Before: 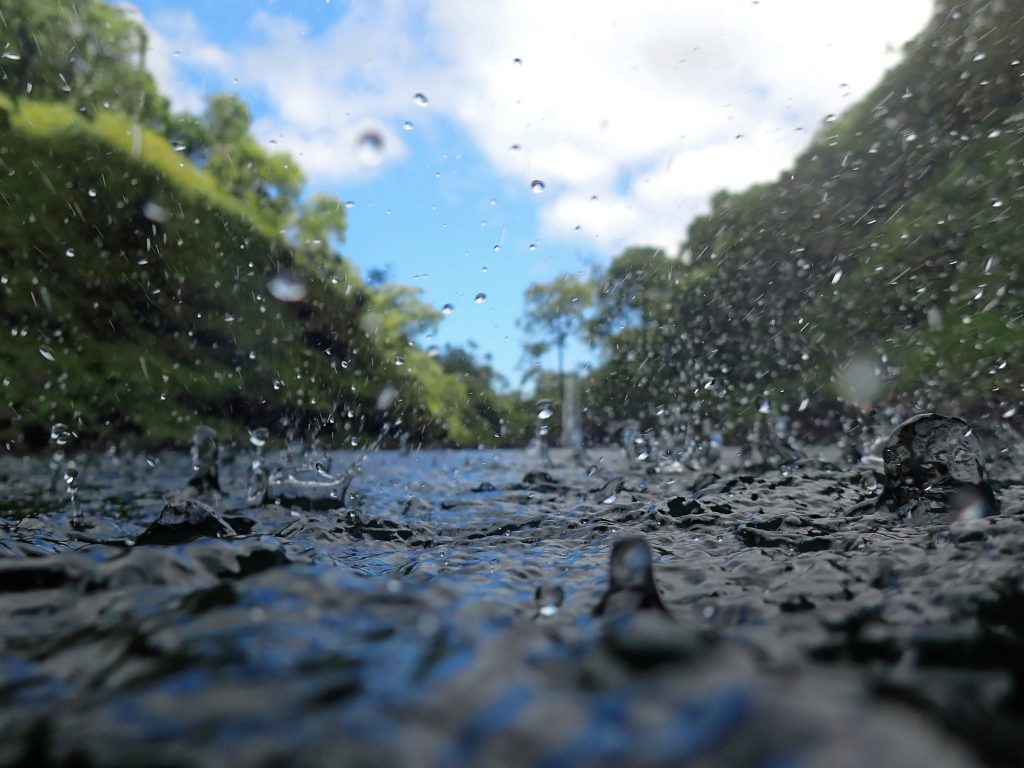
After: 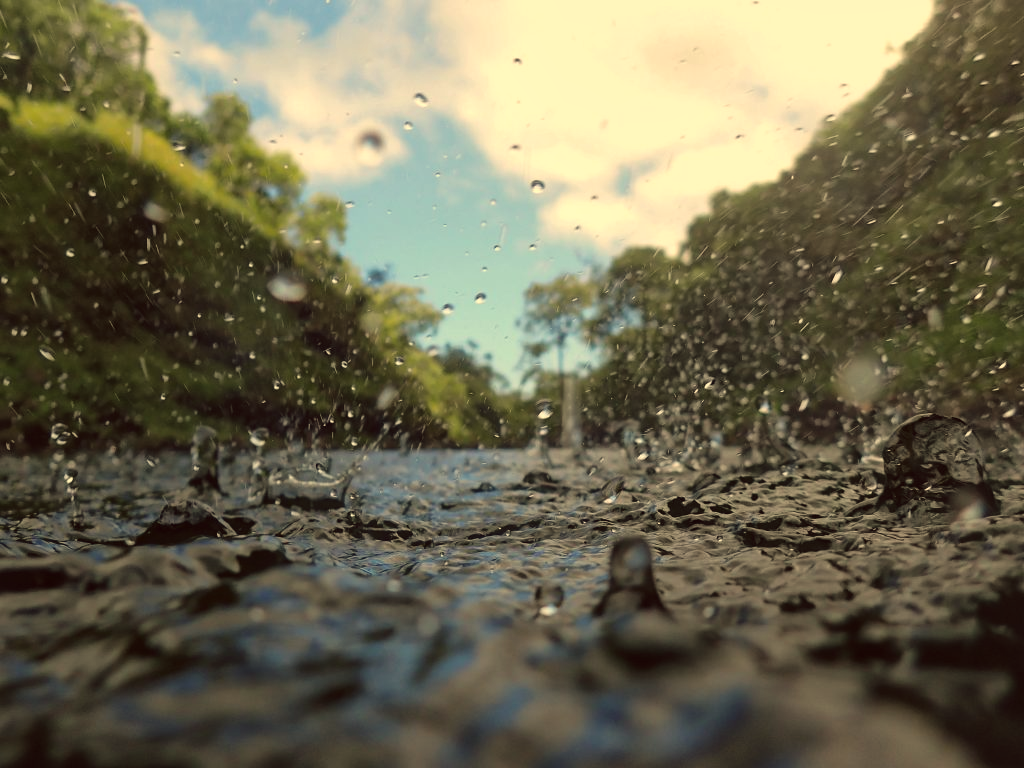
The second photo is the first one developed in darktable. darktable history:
local contrast: mode bilateral grid, contrast 20, coarseness 50, detail 120%, midtone range 0.2
white balance: red 1.123, blue 0.83
color balance: lift [1.005, 1.002, 0.998, 0.998], gamma [1, 1.021, 1.02, 0.979], gain [0.923, 1.066, 1.056, 0.934]
